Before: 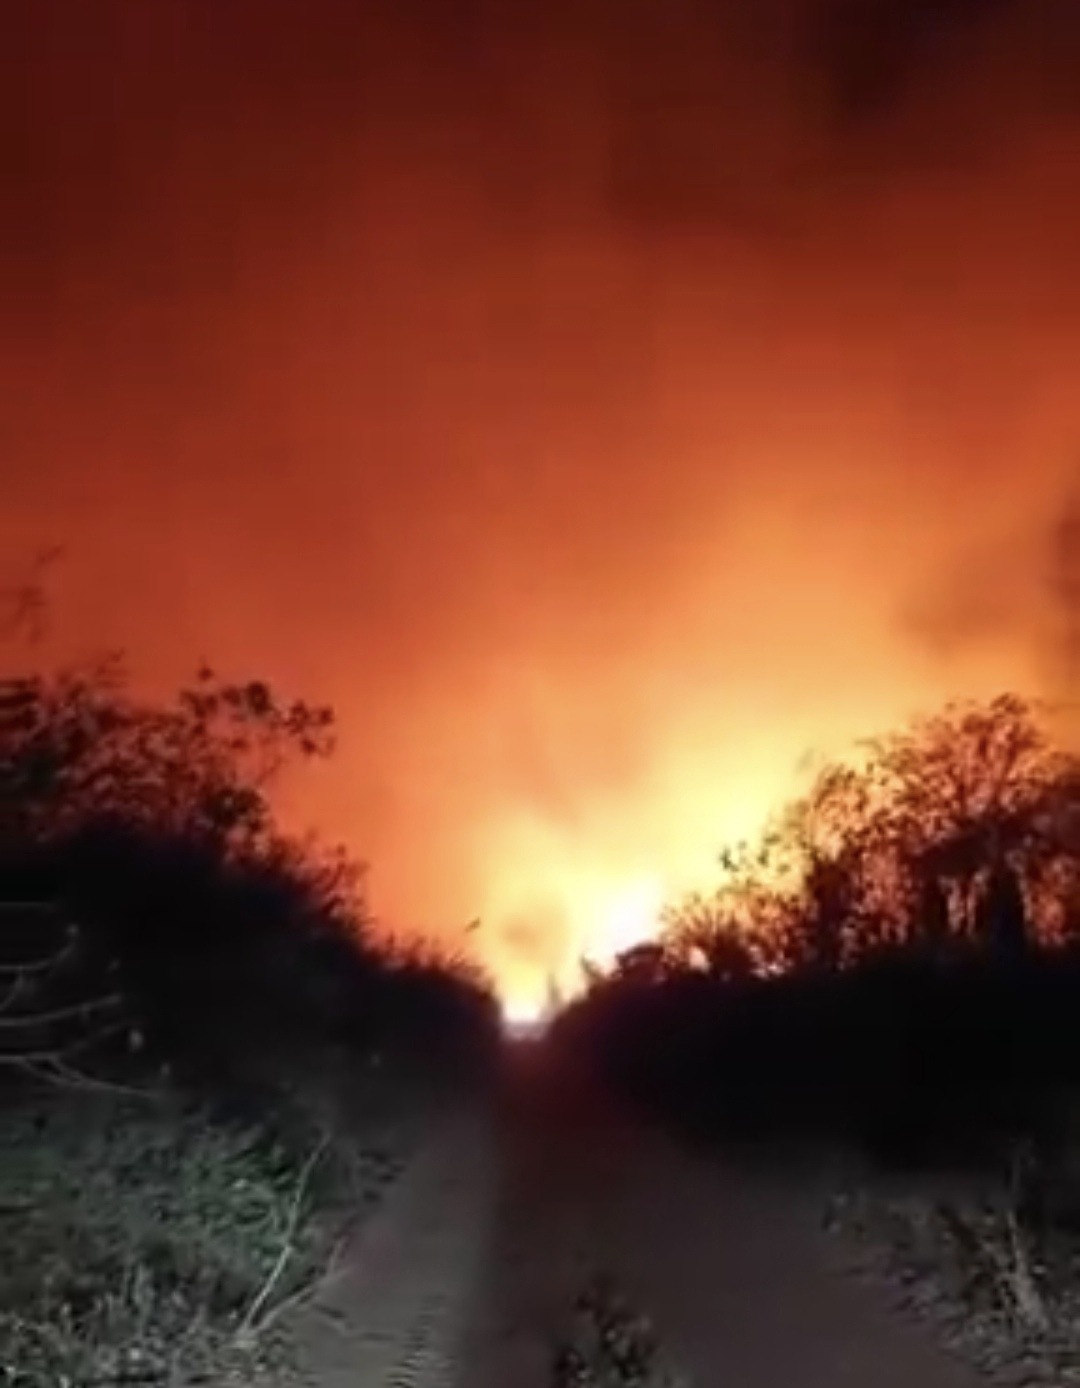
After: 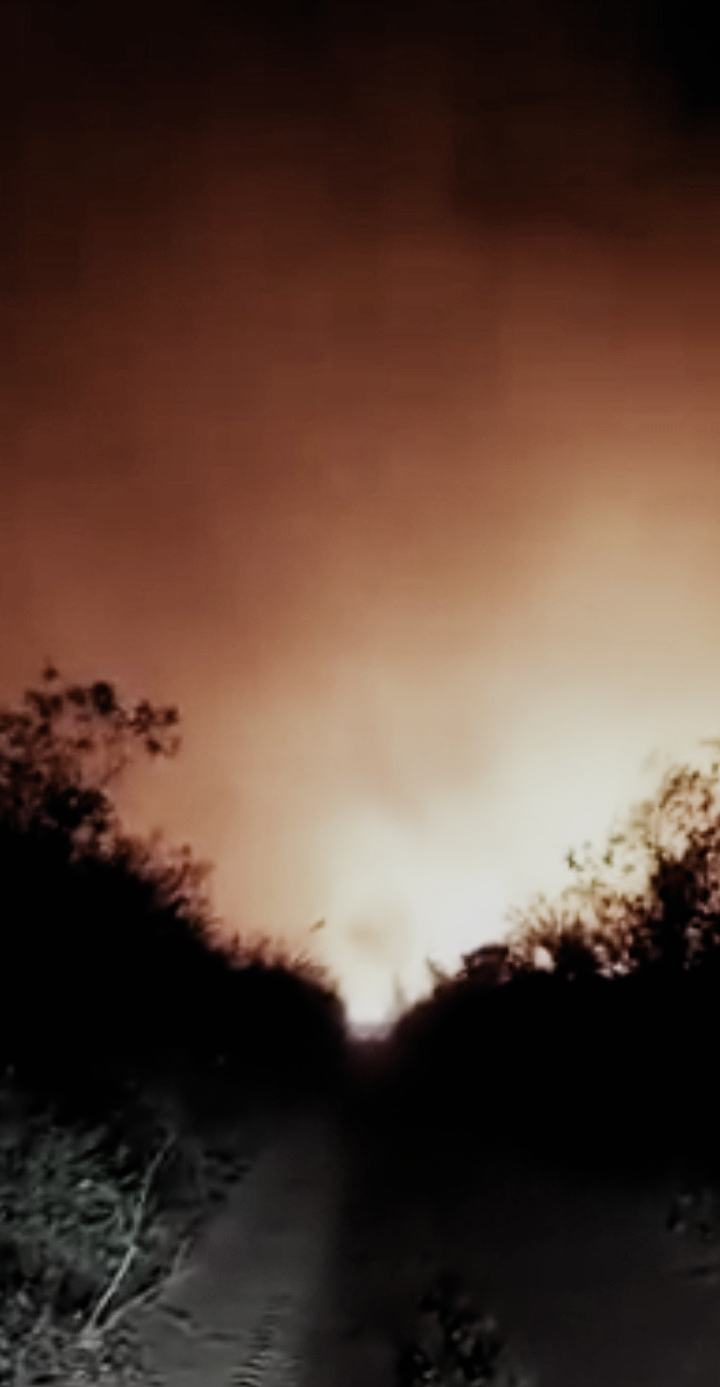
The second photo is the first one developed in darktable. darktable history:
crop and rotate: left 14.352%, right 18.975%
filmic rgb: black relative exposure -5.1 EV, white relative exposure 4 EV, threshold 3.04 EV, hardness 2.89, contrast 1.296, highlights saturation mix -29.04%, preserve chrominance no, color science v5 (2021), contrast in shadows safe, contrast in highlights safe, enable highlight reconstruction true
